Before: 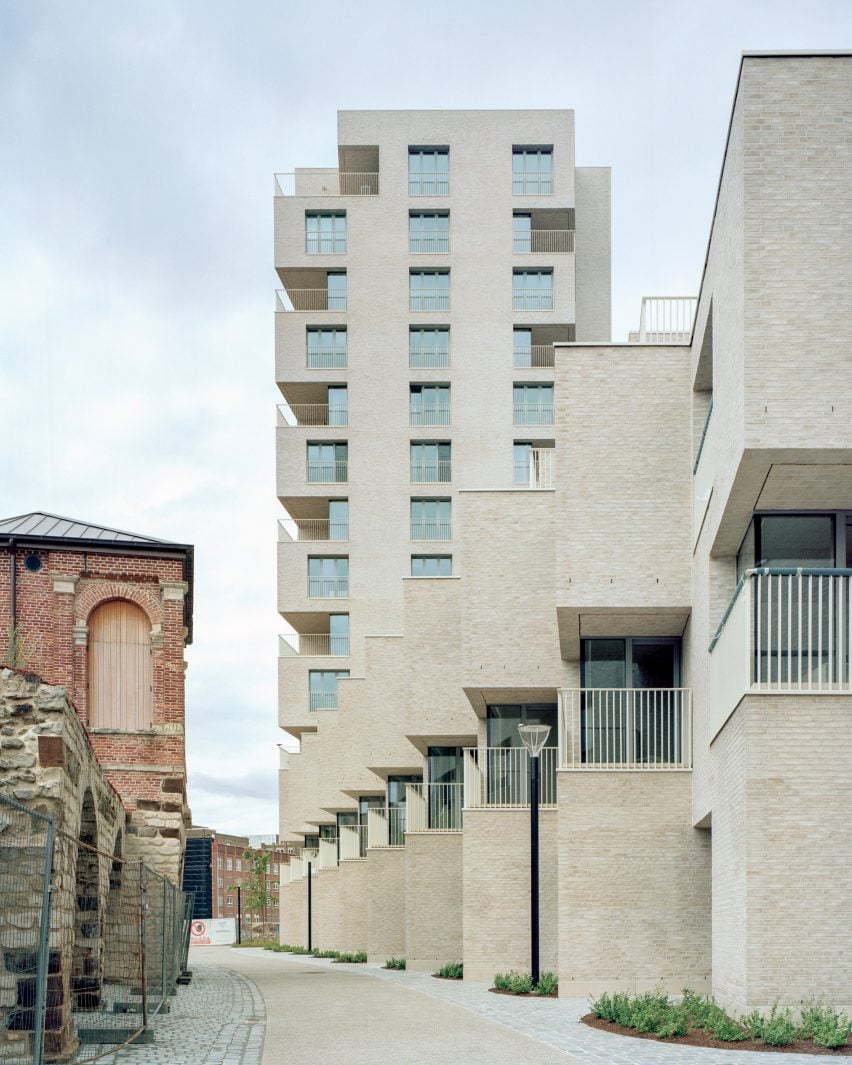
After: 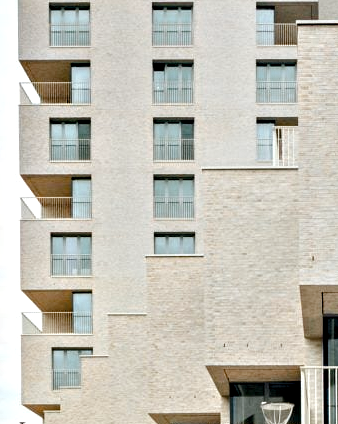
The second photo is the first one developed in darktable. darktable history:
contrast equalizer: octaves 7, y [[0.6 ×6], [0.55 ×6], [0 ×6], [0 ×6], [0 ×6]]
color balance rgb: power › luminance -3.801%, power › chroma 0.576%, power › hue 39.78°, linear chroma grading › global chroma 8.264%, perceptual saturation grading › global saturation 20%, perceptual saturation grading › highlights -50.073%, perceptual saturation grading › shadows 31.084%
crop: left 30.185%, top 30.297%, right 30.098%, bottom 29.844%
color zones: curves: ch0 [(0.018, 0.548) (0.197, 0.654) (0.425, 0.447) (0.605, 0.658) (0.732, 0.579)]; ch1 [(0.105, 0.531) (0.224, 0.531) (0.386, 0.39) (0.618, 0.456) (0.732, 0.456) (0.956, 0.421)]; ch2 [(0.039, 0.583) (0.215, 0.465) (0.399, 0.544) (0.465, 0.548) (0.614, 0.447) (0.724, 0.43) (0.882, 0.623) (0.956, 0.632)]
